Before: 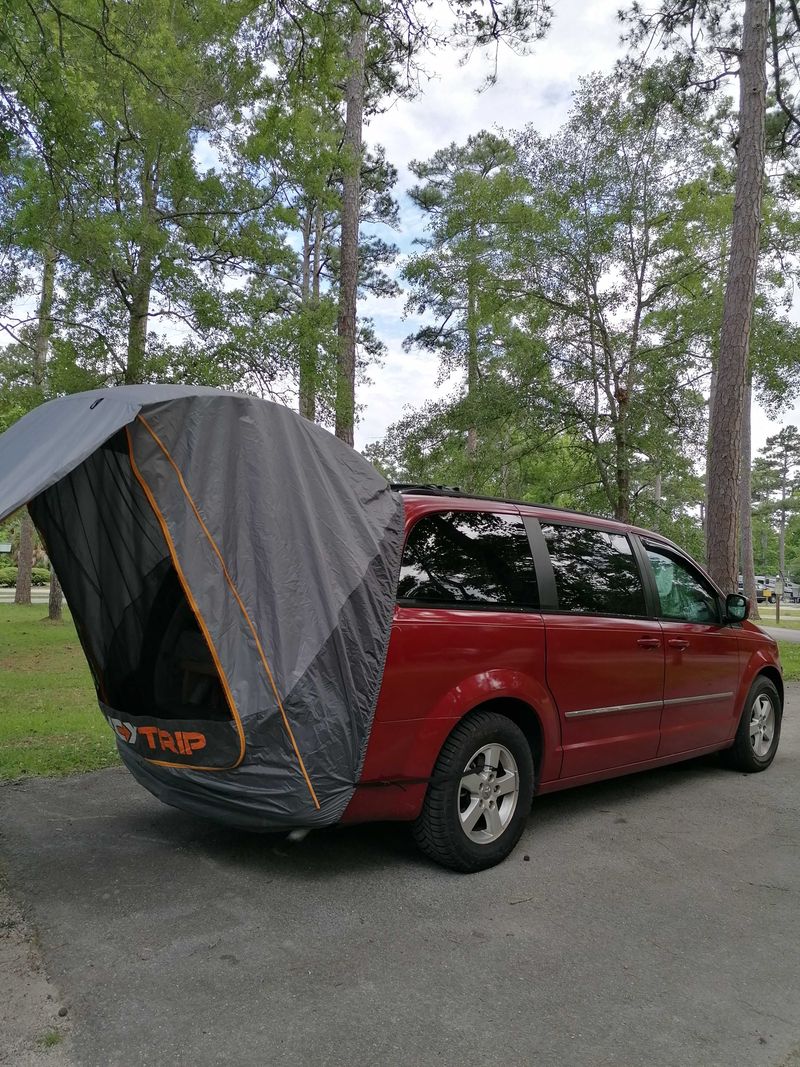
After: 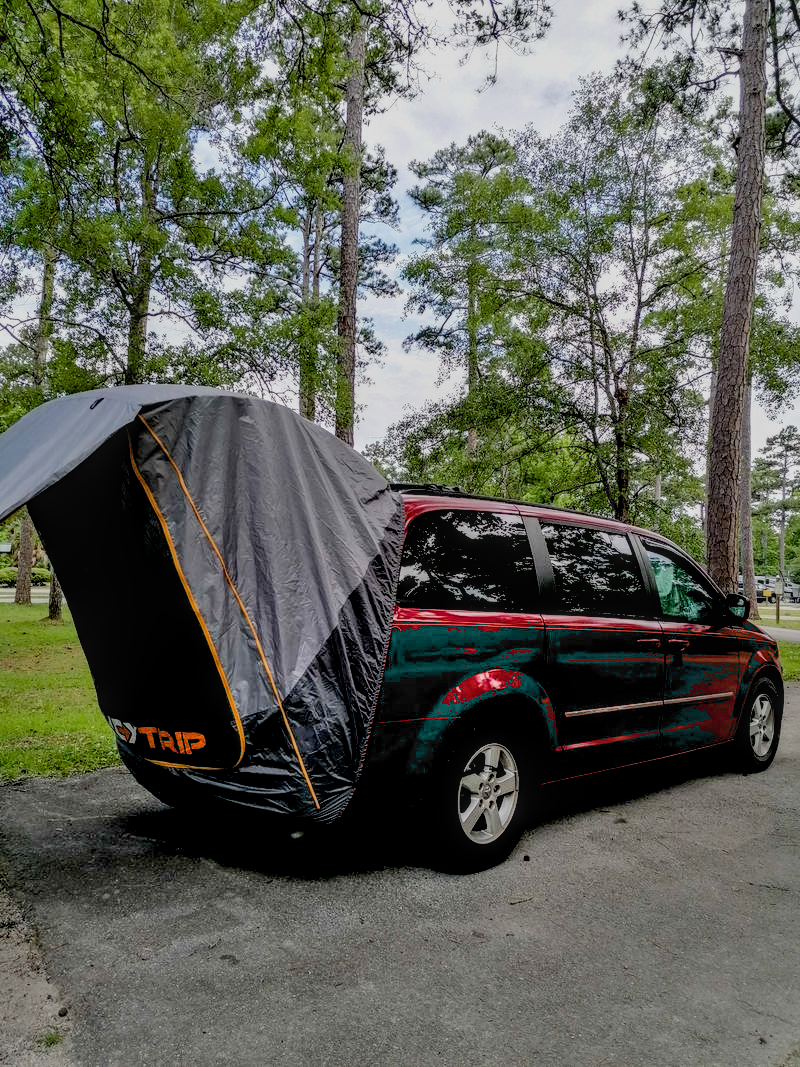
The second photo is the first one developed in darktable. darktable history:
local contrast: highlights 0%, shadows 0%, detail 133%
filmic rgb: black relative exposure -7.65 EV, white relative exposure 4.56 EV, hardness 3.61, contrast 1.05
exposure: black level correction 0.031, exposure 0.304 EV, compensate highlight preservation false
shadows and highlights: low approximation 0.01, soften with gaussian
